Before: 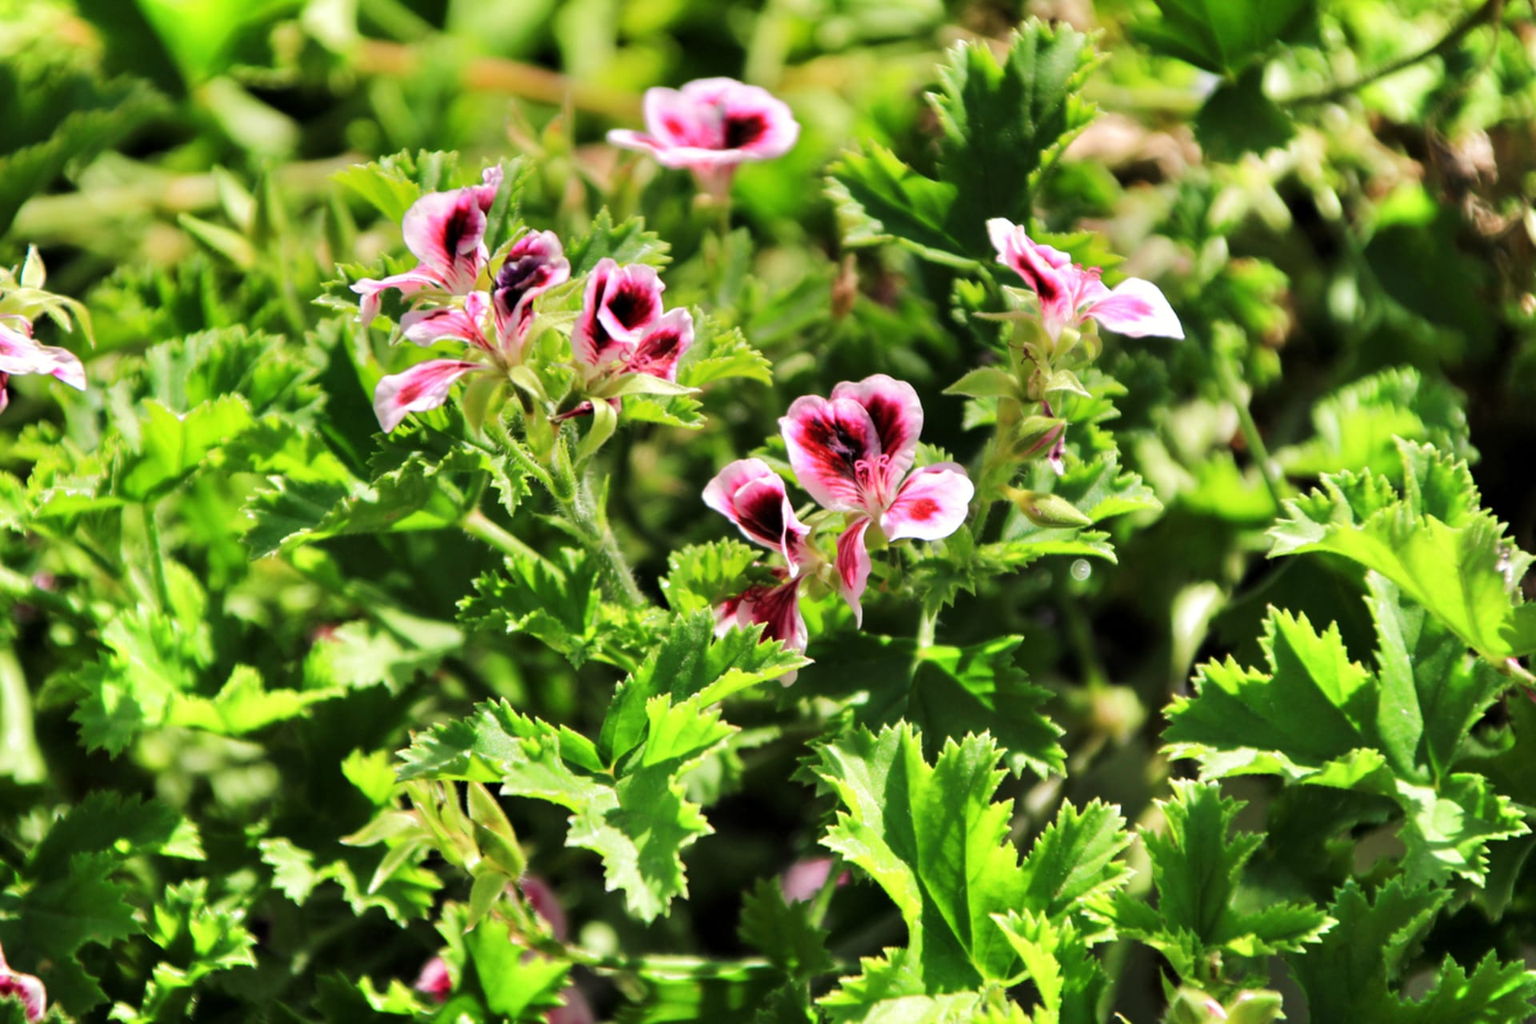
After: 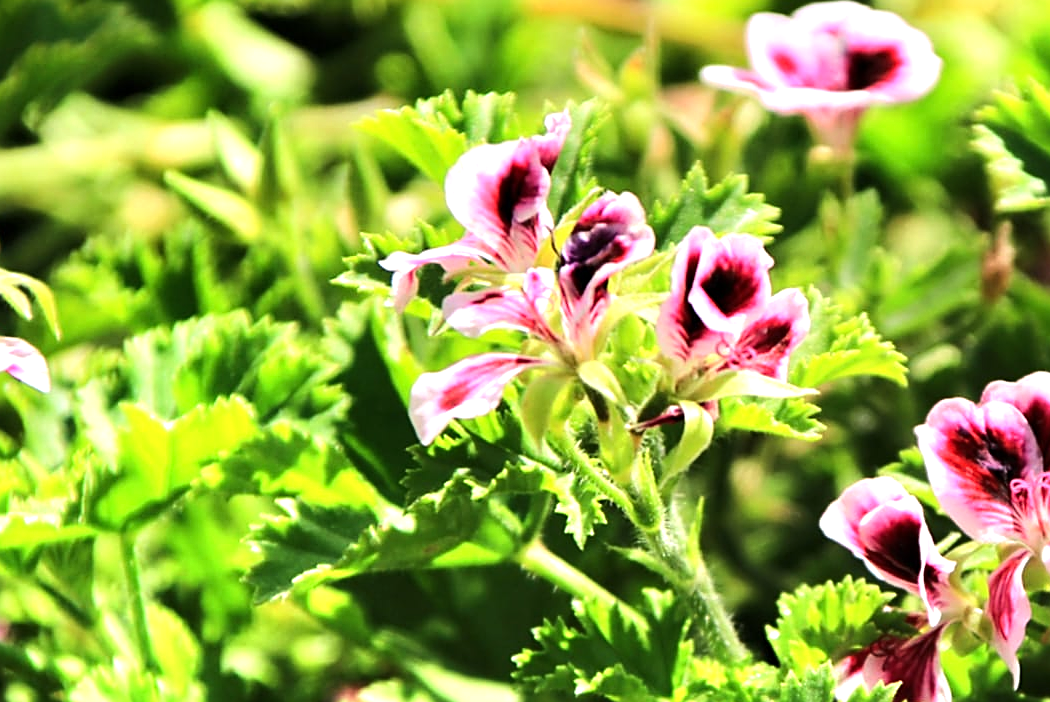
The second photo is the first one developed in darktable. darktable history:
sharpen: on, module defaults
crop and rotate: left 3.047%, top 7.509%, right 42.236%, bottom 37.598%
tone equalizer: -8 EV 0.001 EV, -7 EV -0.002 EV, -6 EV 0.002 EV, -5 EV -0.03 EV, -4 EV -0.116 EV, -3 EV -0.169 EV, -2 EV 0.24 EV, -1 EV 0.702 EV, +0 EV 0.493 EV
